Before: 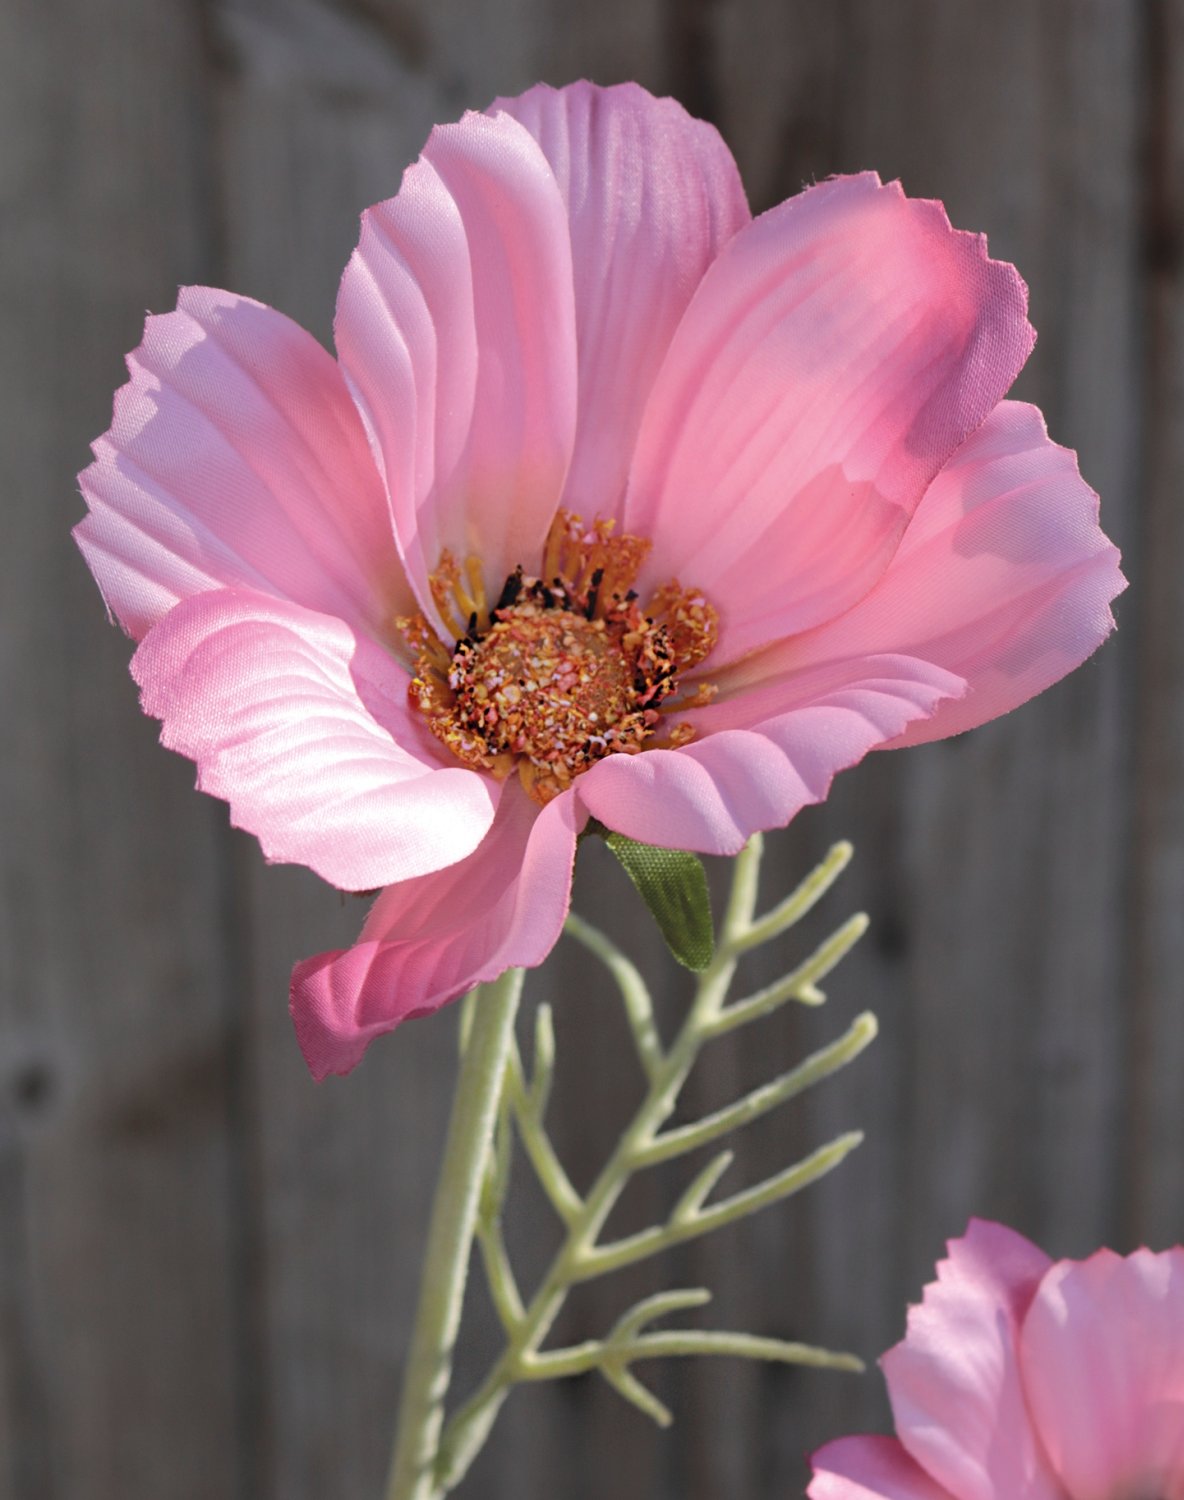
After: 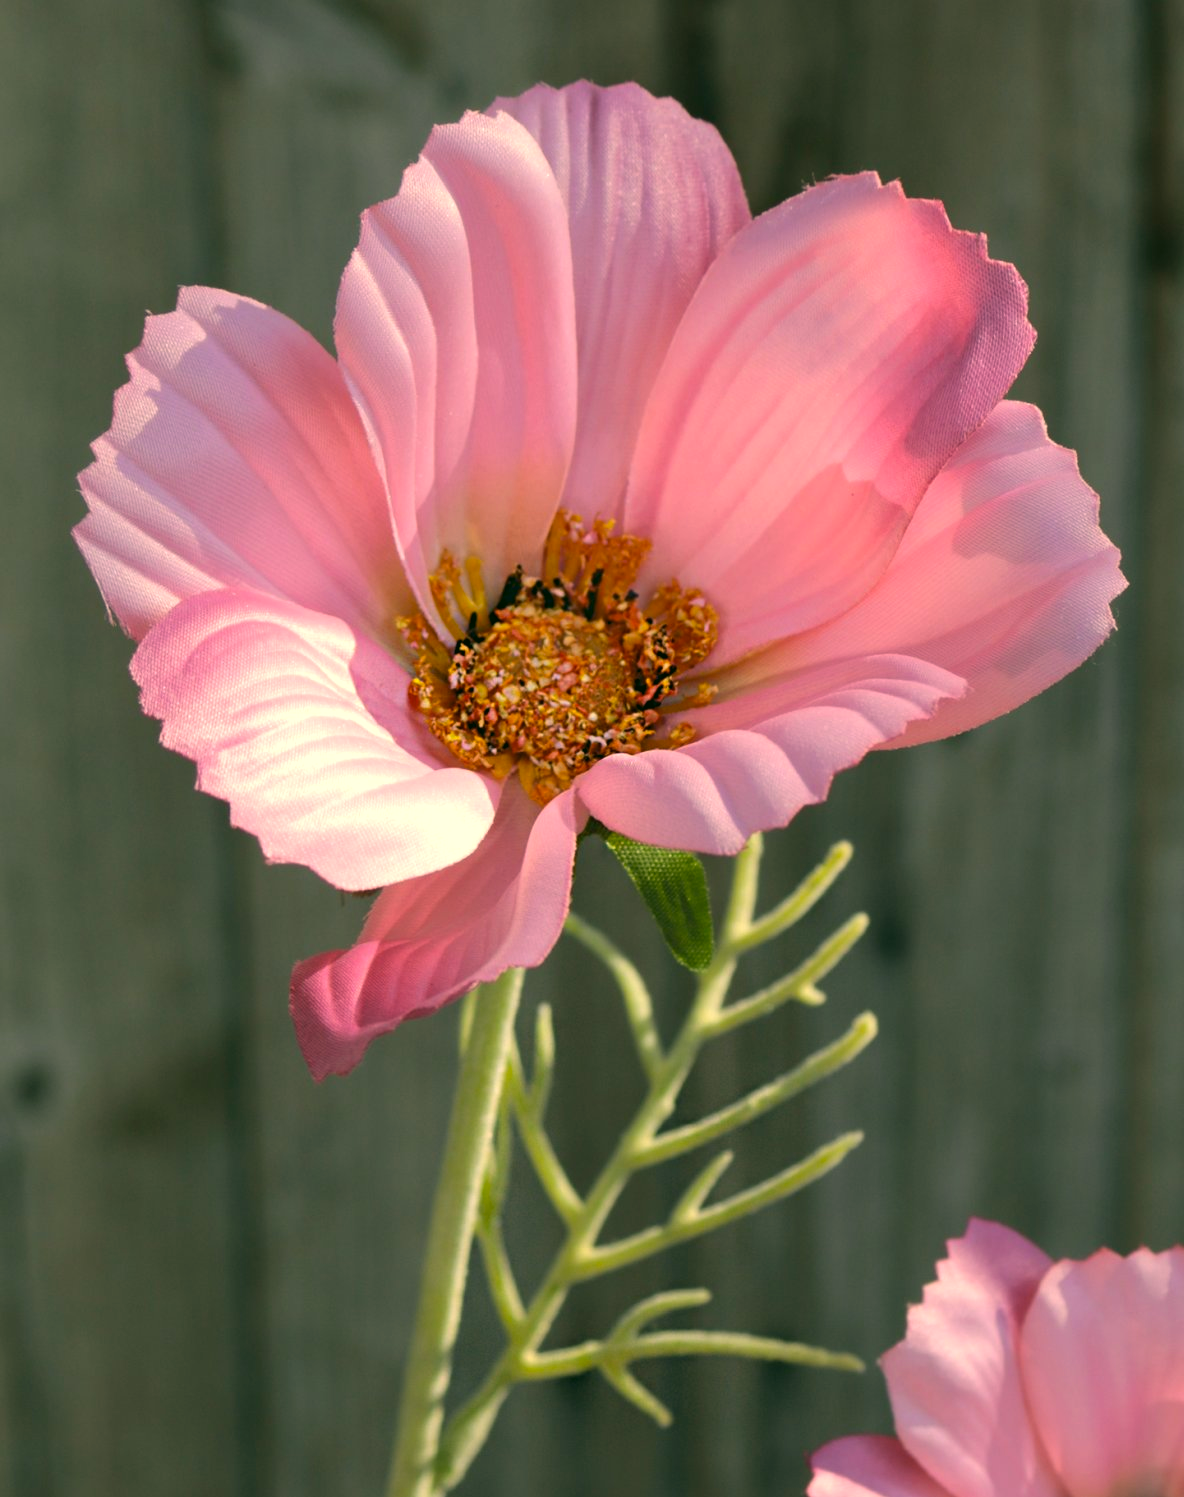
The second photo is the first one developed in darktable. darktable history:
color balance: contrast 6.48%, output saturation 113.3%
white balance: red 0.988, blue 1.017
crop: top 0.05%, bottom 0.098%
color correction: highlights a* 5.3, highlights b* 24.26, shadows a* -15.58, shadows b* 4.02
